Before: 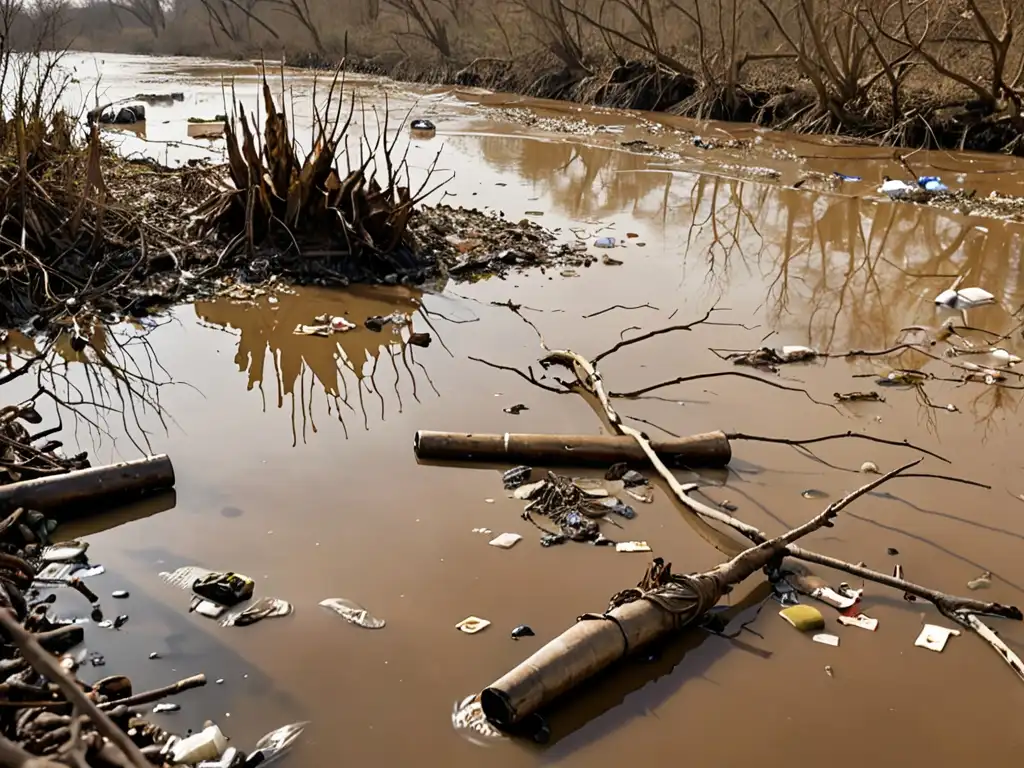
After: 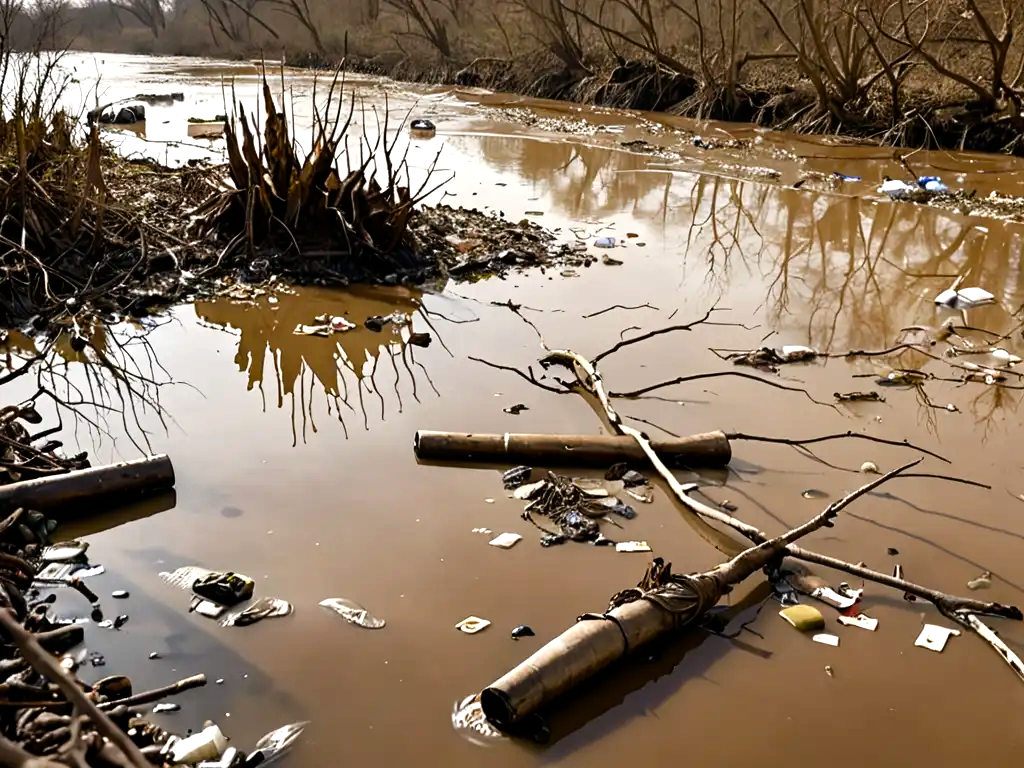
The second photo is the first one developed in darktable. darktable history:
color balance rgb: shadows lift › luminance -20%, power › hue 72.24°, highlights gain › luminance 15%, global offset › hue 171.6°, perceptual saturation grading › highlights -30%, perceptual saturation grading › shadows 20%, global vibrance 30%, contrast 10%
exposure: compensate highlight preservation false
